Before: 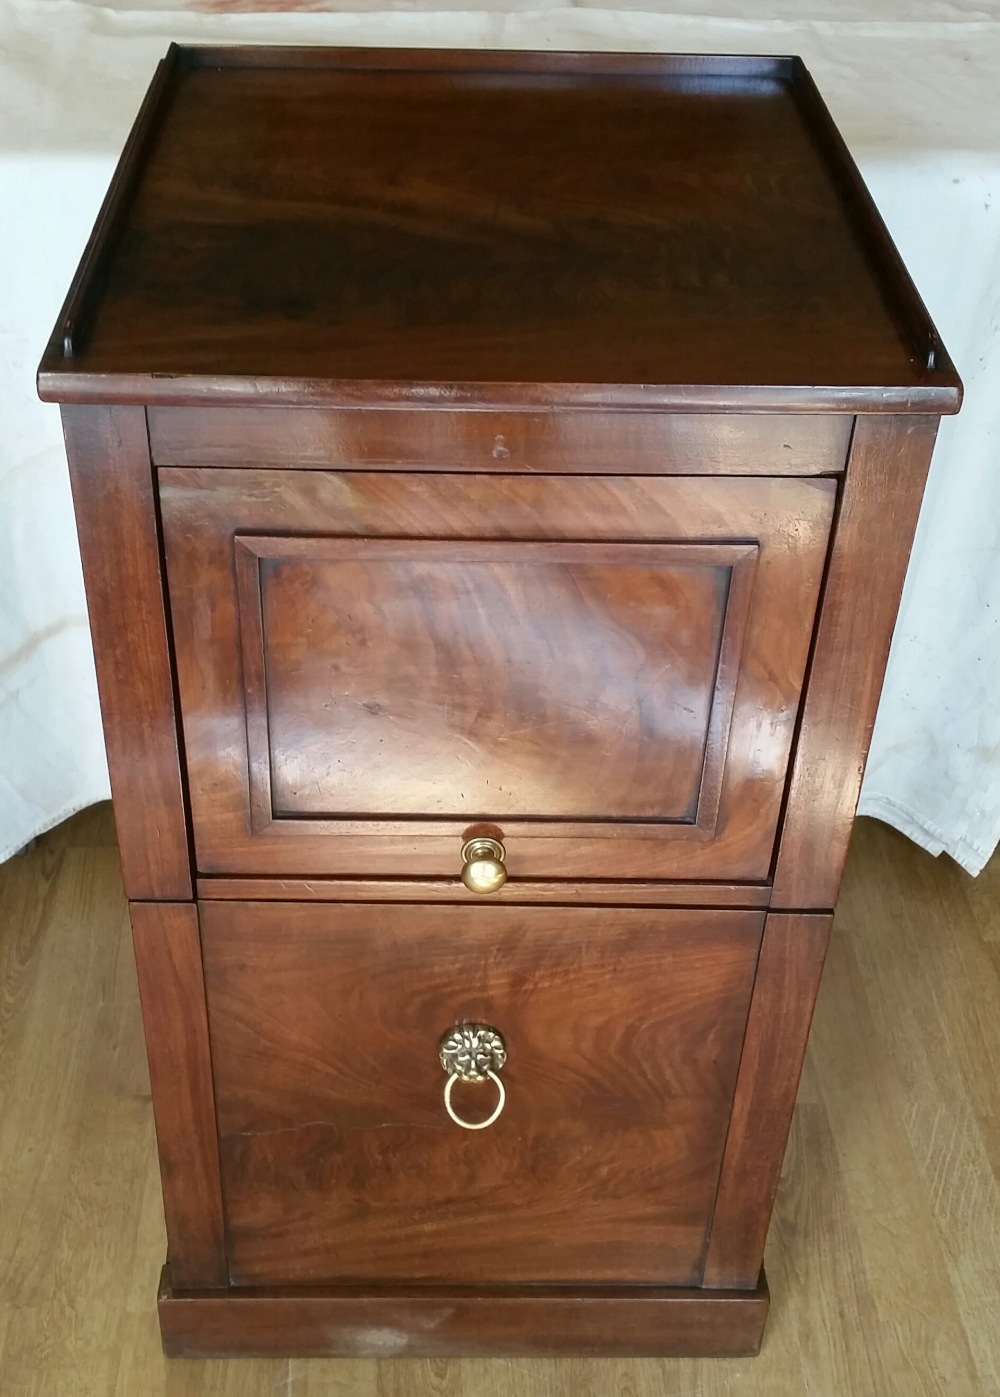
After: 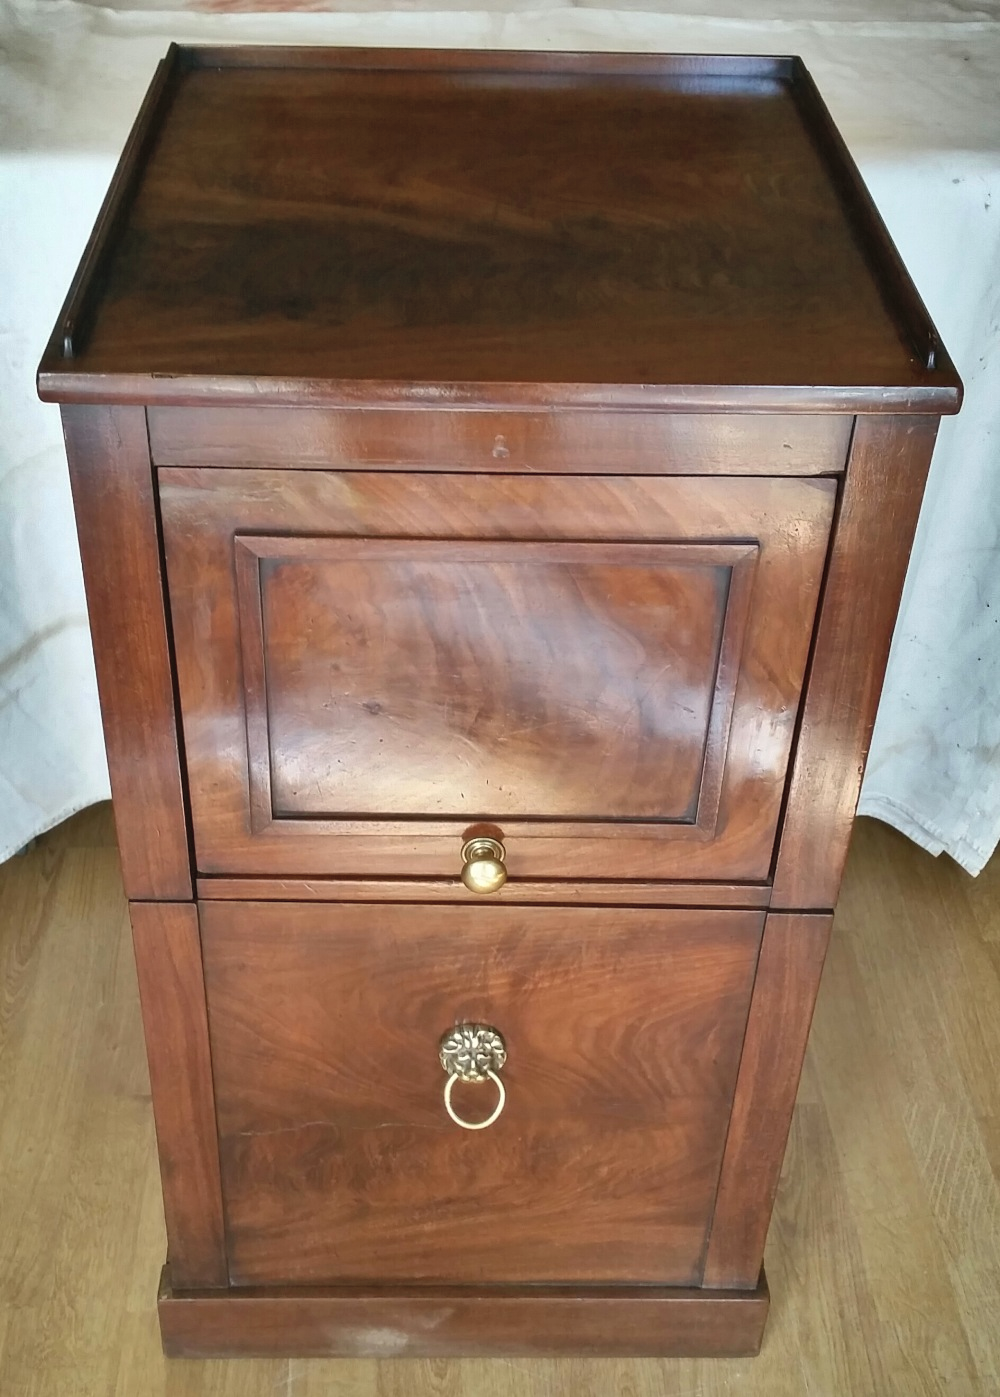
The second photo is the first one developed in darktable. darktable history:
exposure: black level correction 0, compensate exposure bias true, compensate highlight preservation false
shadows and highlights: shadows 20.91, highlights -82.73, soften with gaussian
contrast brightness saturation: brightness 0.15
